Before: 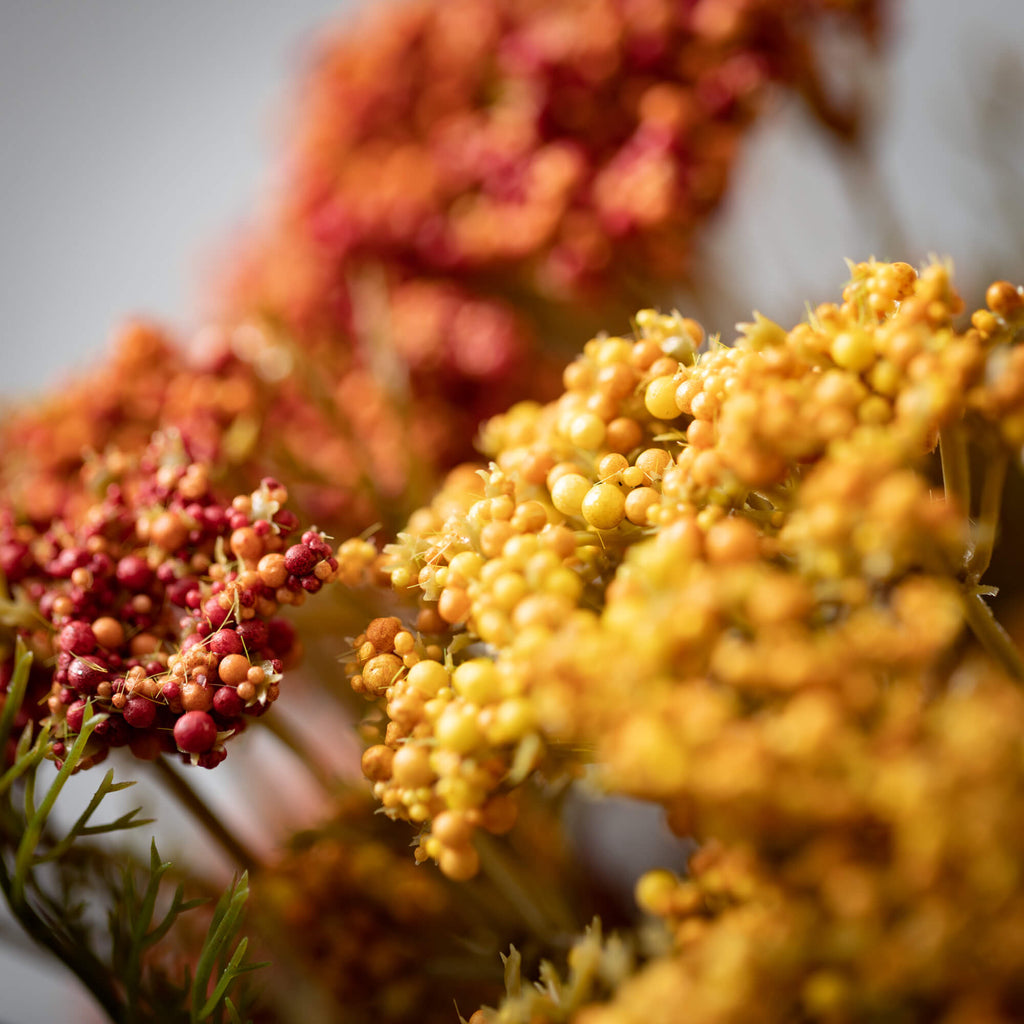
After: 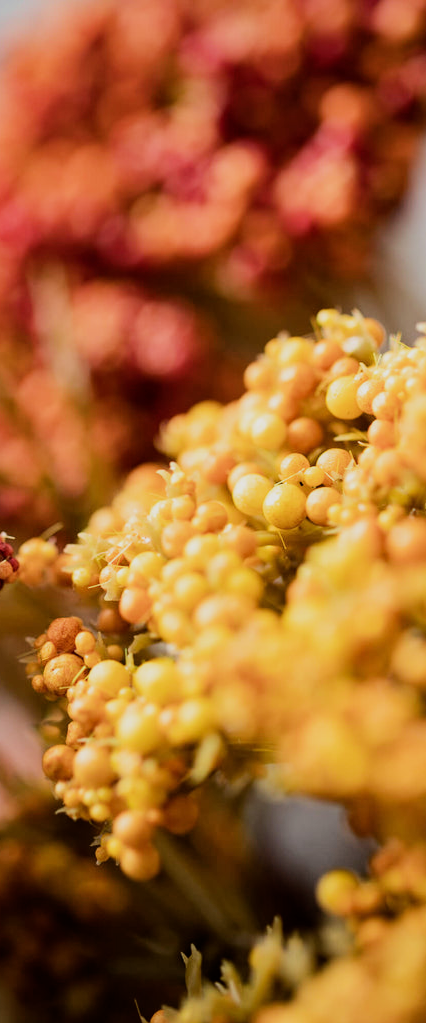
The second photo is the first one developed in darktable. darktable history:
filmic rgb: black relative exposure -7.65 EV, white relative exposure 4.56 EV, hardness 3.61, contrast 1.05
crop: left 31.229%, right 27.105%
tone equalizer: -8 EV -0.417 EV, -7 EV -0.389 EV, -6 EV -0.333 EV, -5 EV -0.222 EV, -3 EV 0.222 EV, -2 EV 0.333 EV, -1 EV 0.389 EV, +0 EV 0.417 EV, edges refinement/feathering 500, mask exposure compensation -1.57 EV, preserve details no
